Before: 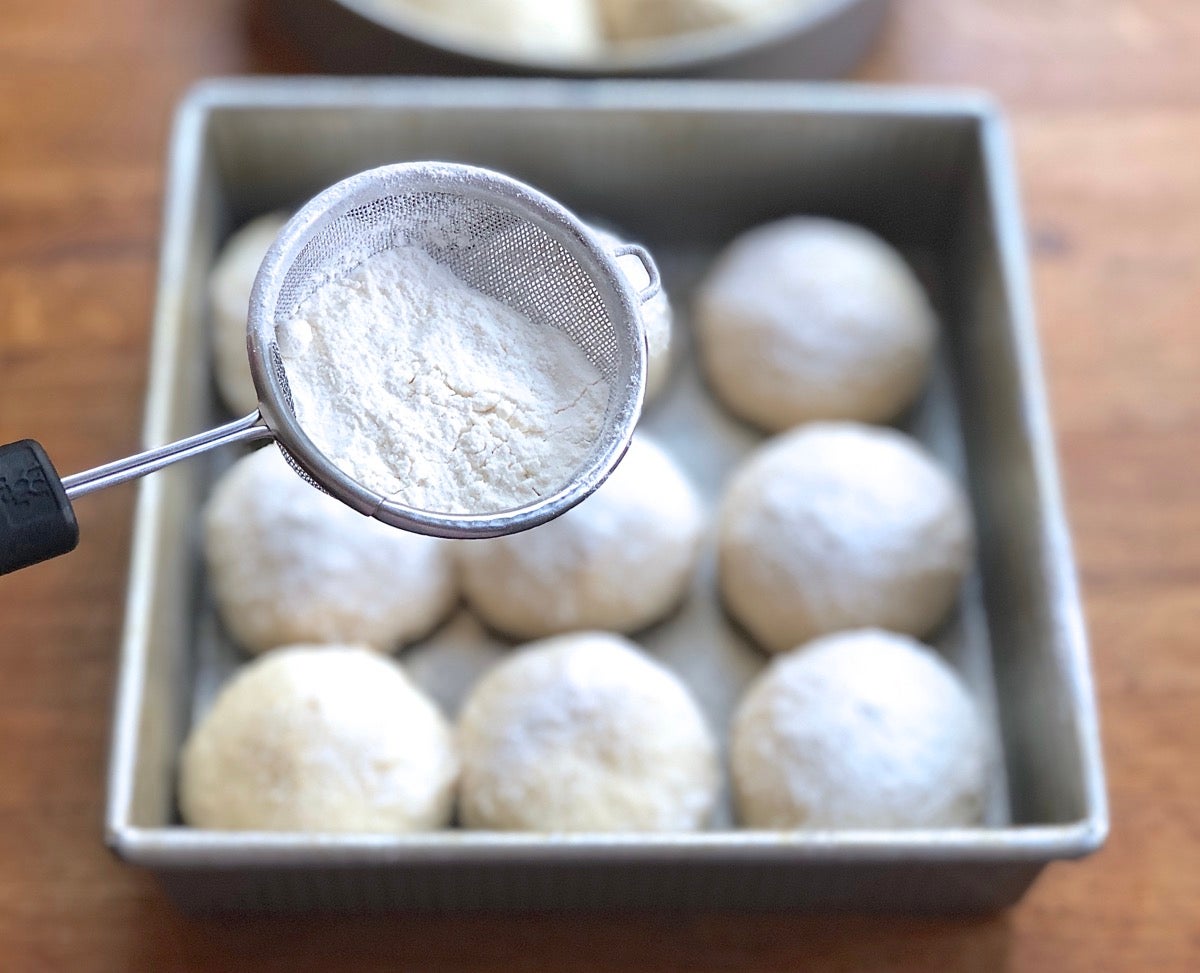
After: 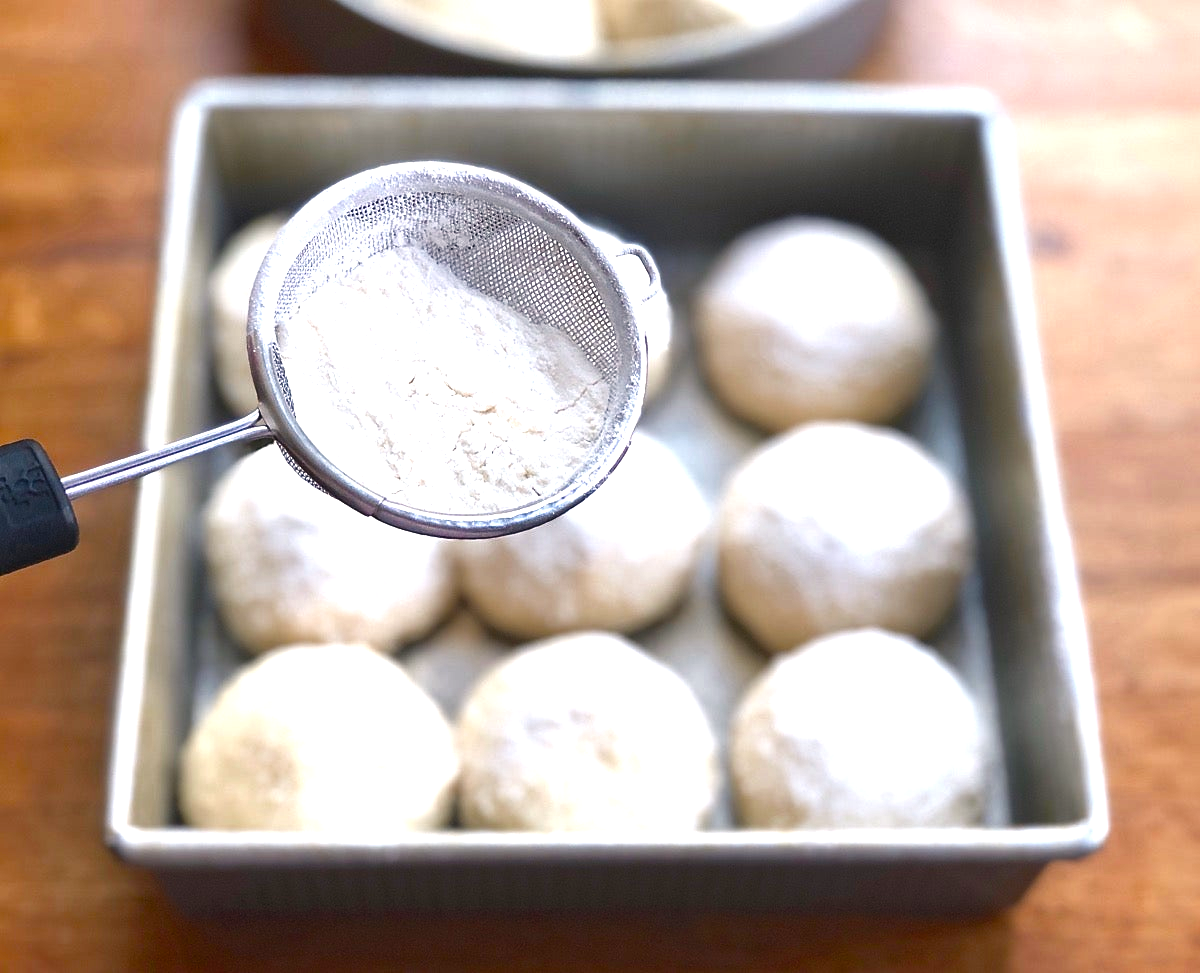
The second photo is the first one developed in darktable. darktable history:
exposure: black level correction -0.005, exposure 0.053 EV, compensate highlight preservation false
color balance rgb: highlights gain › chroma 1.612%, highlights gain › hue 56.94°, shadows fall-off 102.848%, linear chroma grading › global chroma 0.811%, perceptual saturation grading › global saturation 24.68%, perceptual saturation grading › highlights -51.055%, perceptual saturation grading › mid-tones 19.333%, perceptual saturation grading › shadows 61.702%, perceptual brilliance grading › global brilliance 21.43%, perceptual brilliance grading › shadows -34.832%, mask middle-gray fulcrum 22.691%
